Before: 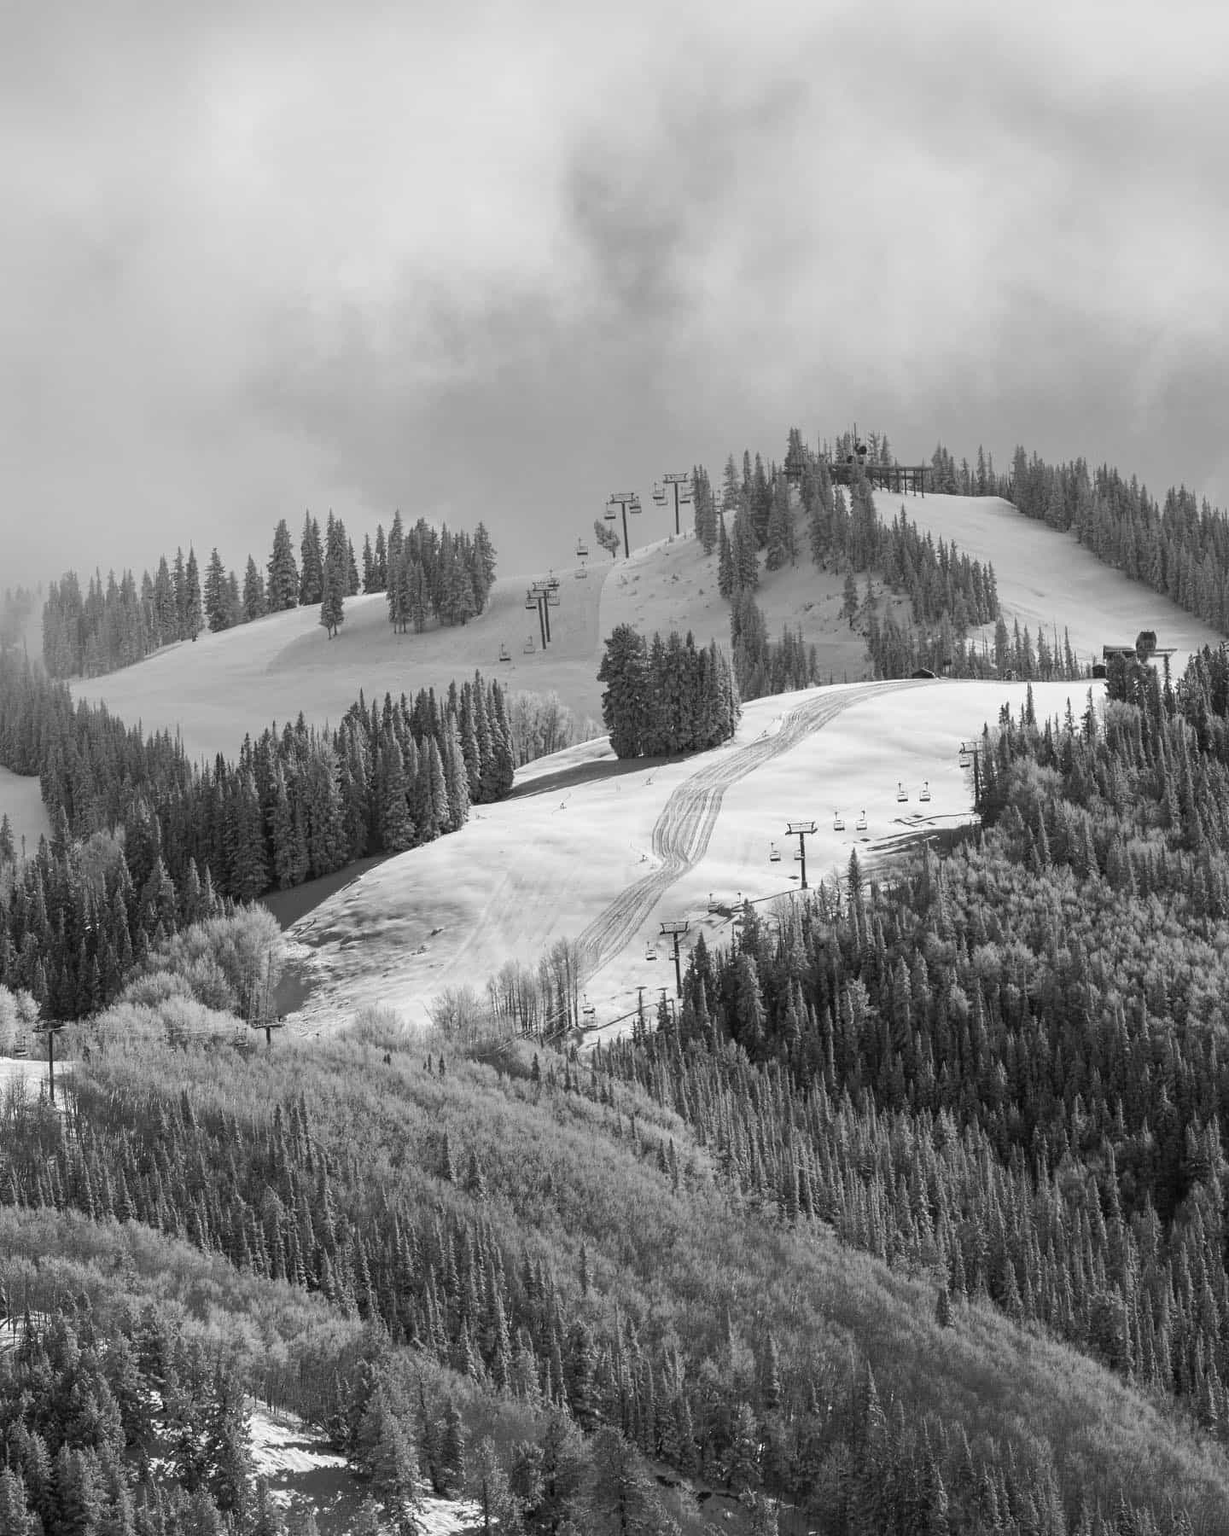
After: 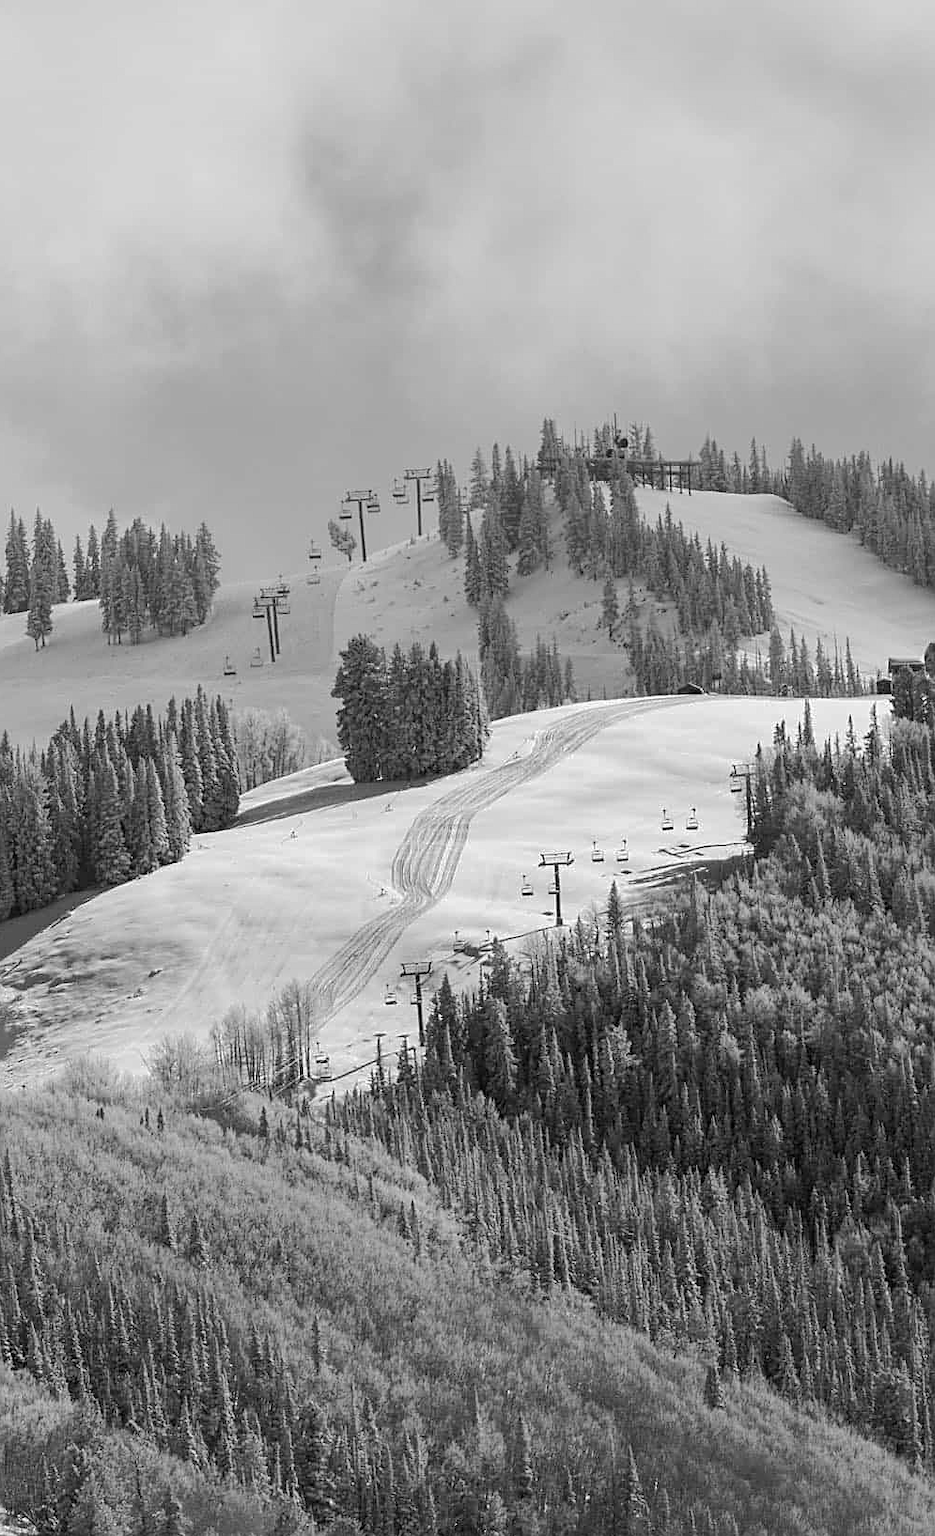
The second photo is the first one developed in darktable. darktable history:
velvia: on, module defaults
base curve: curves: ch0 [(0, 0) (0.235, 0.266) (0.503, 0.496) (0.786, 0.72) (1, 1)], preserve colors none
crop and rotate: left 24.101%, top 3.146%, right 6.664%, bottom 6.005%
sharpen: on, module defaults
